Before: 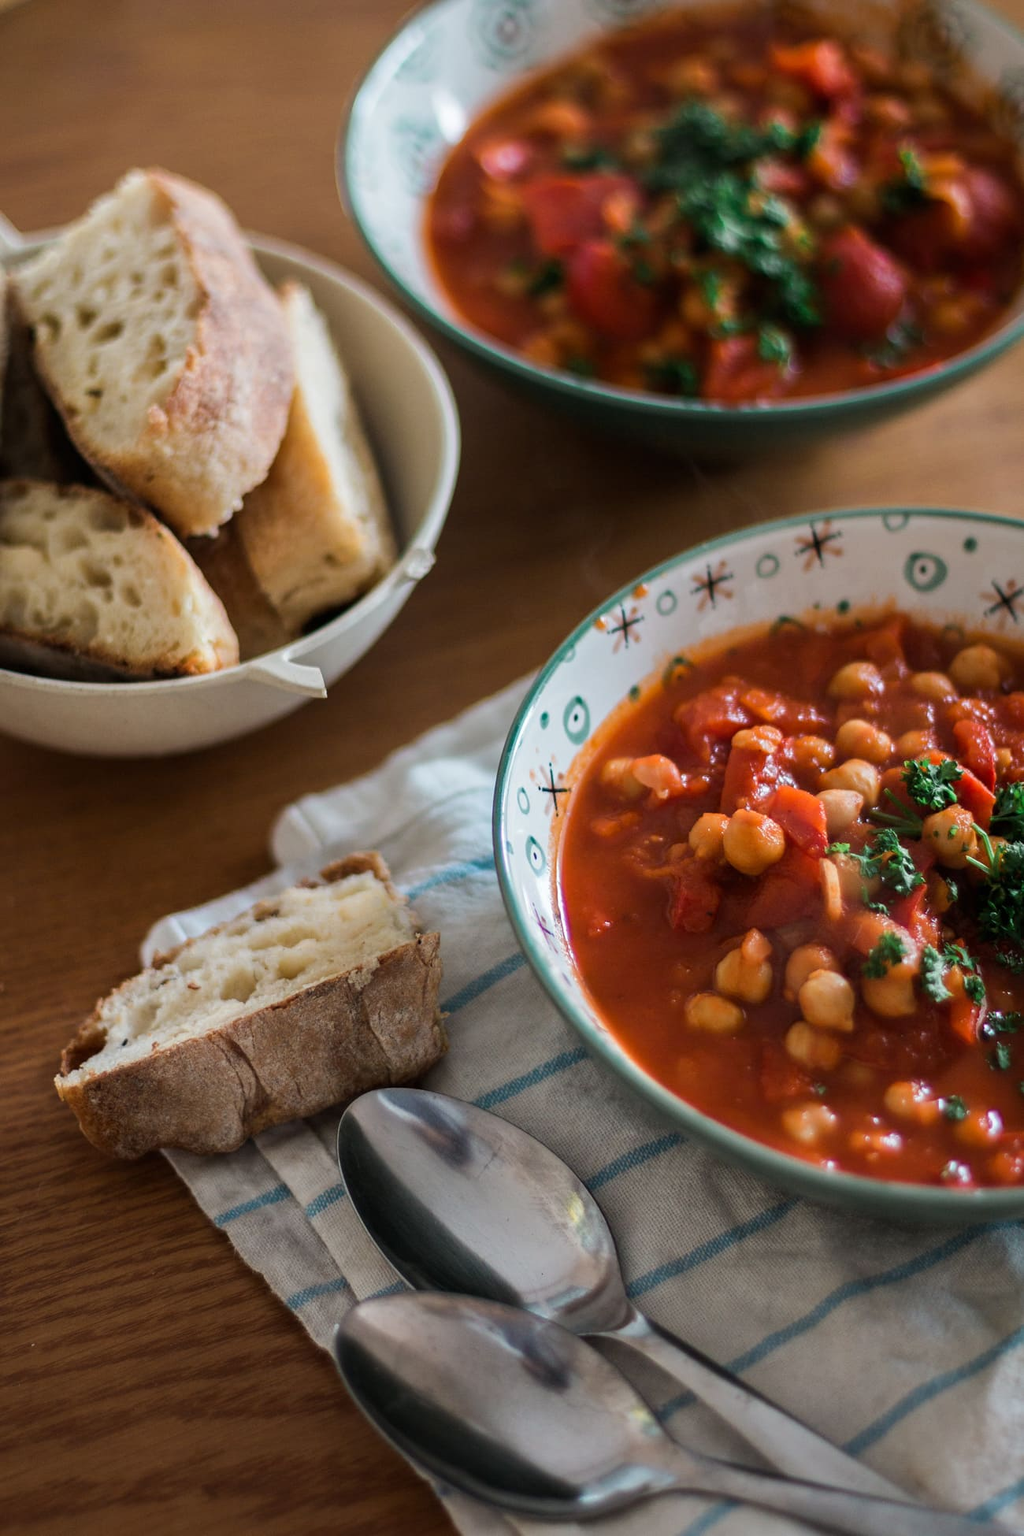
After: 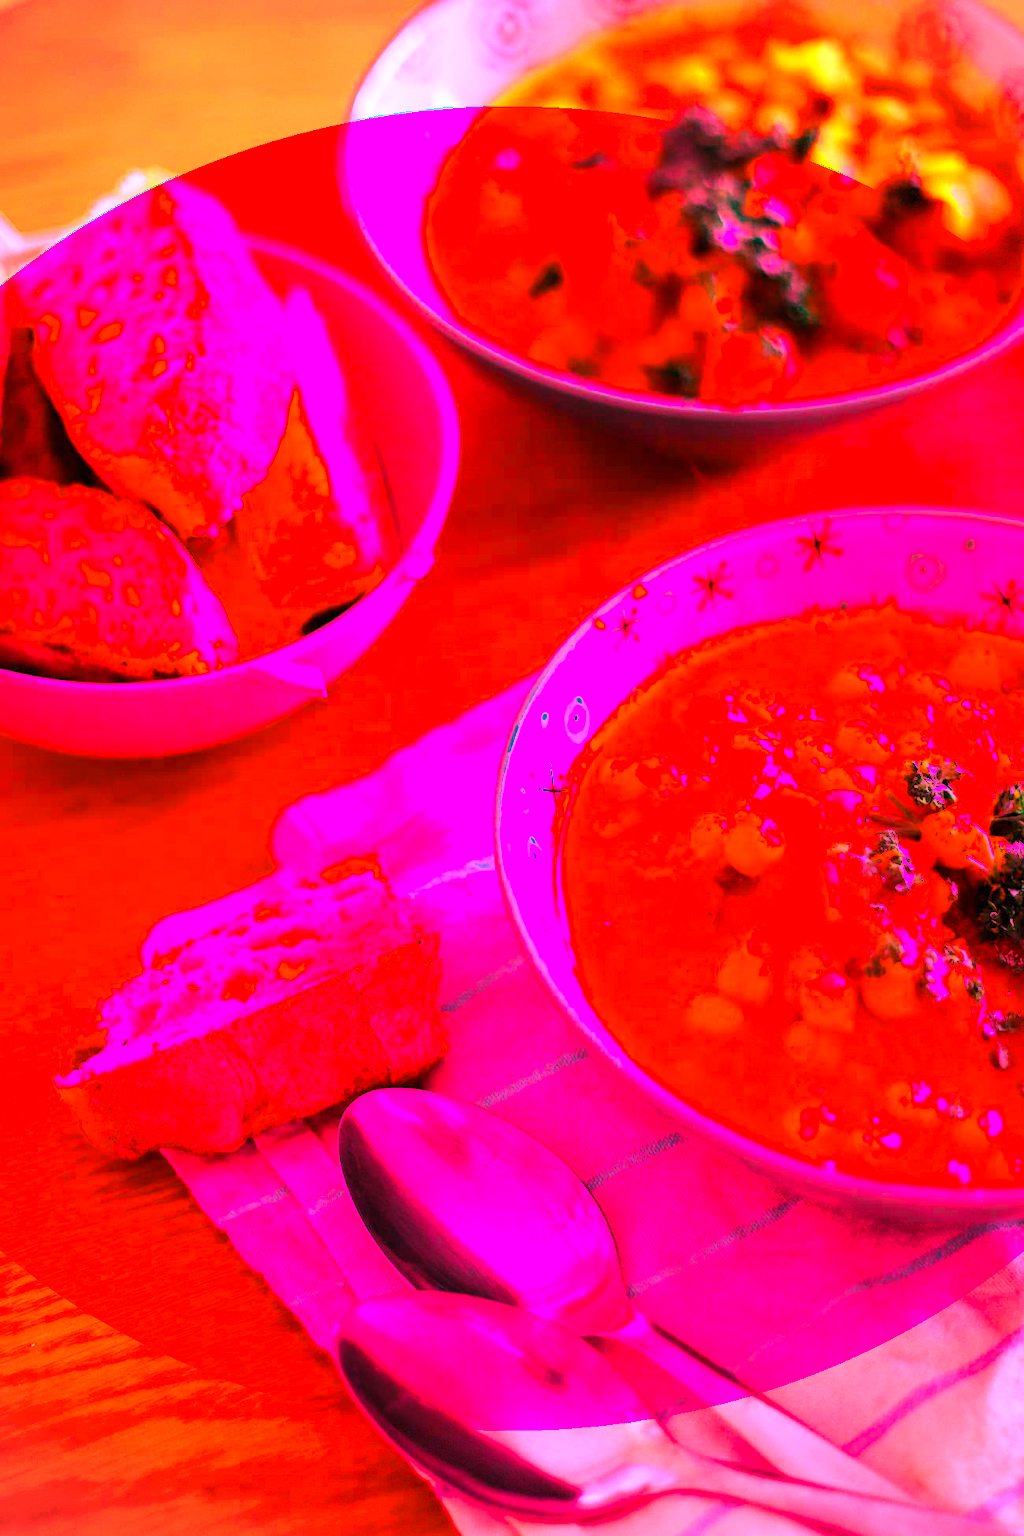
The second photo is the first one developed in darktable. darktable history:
white balance: red 4.26, blue 1.802
color balance rgb: perceptual saturation grading › global saturation 25%, global vibrance 20%
vignetting: fall-off start 97.28%, fall-off radius 79%, brightness -0.462, saturation -0.3, width/height ratio 1.114, dithering 8-bit output, unbound false
color contrast: green-magenta contrast 0.96
